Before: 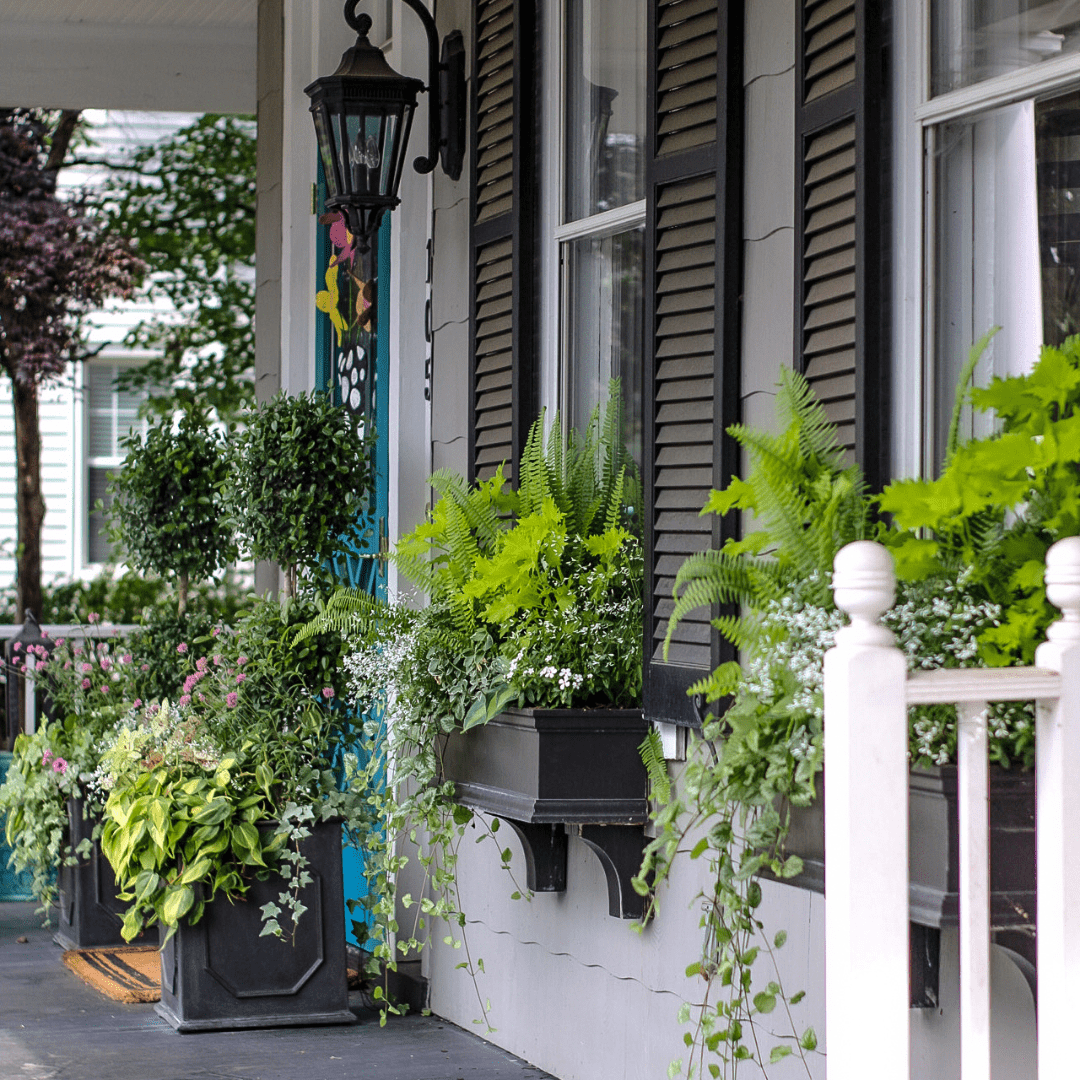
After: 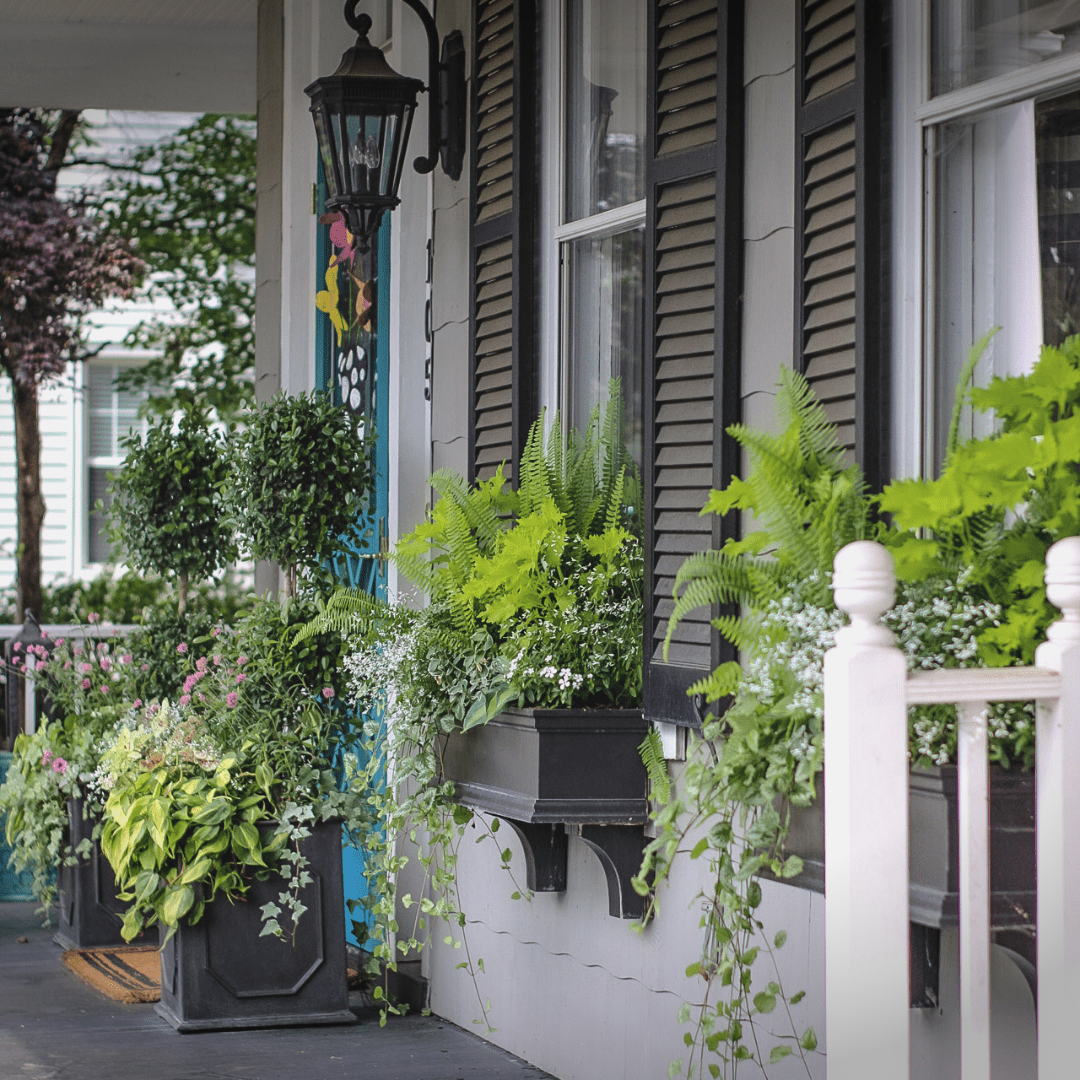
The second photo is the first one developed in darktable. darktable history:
color correction: highlights b* 0.01, saturation 0.837
contrast brightness saturation: contrast -0.098, brightness 0.052, saturation 0.076
vignetting: fall-off start 100.43%, saturation -0.02, width/height ratio 1.31
